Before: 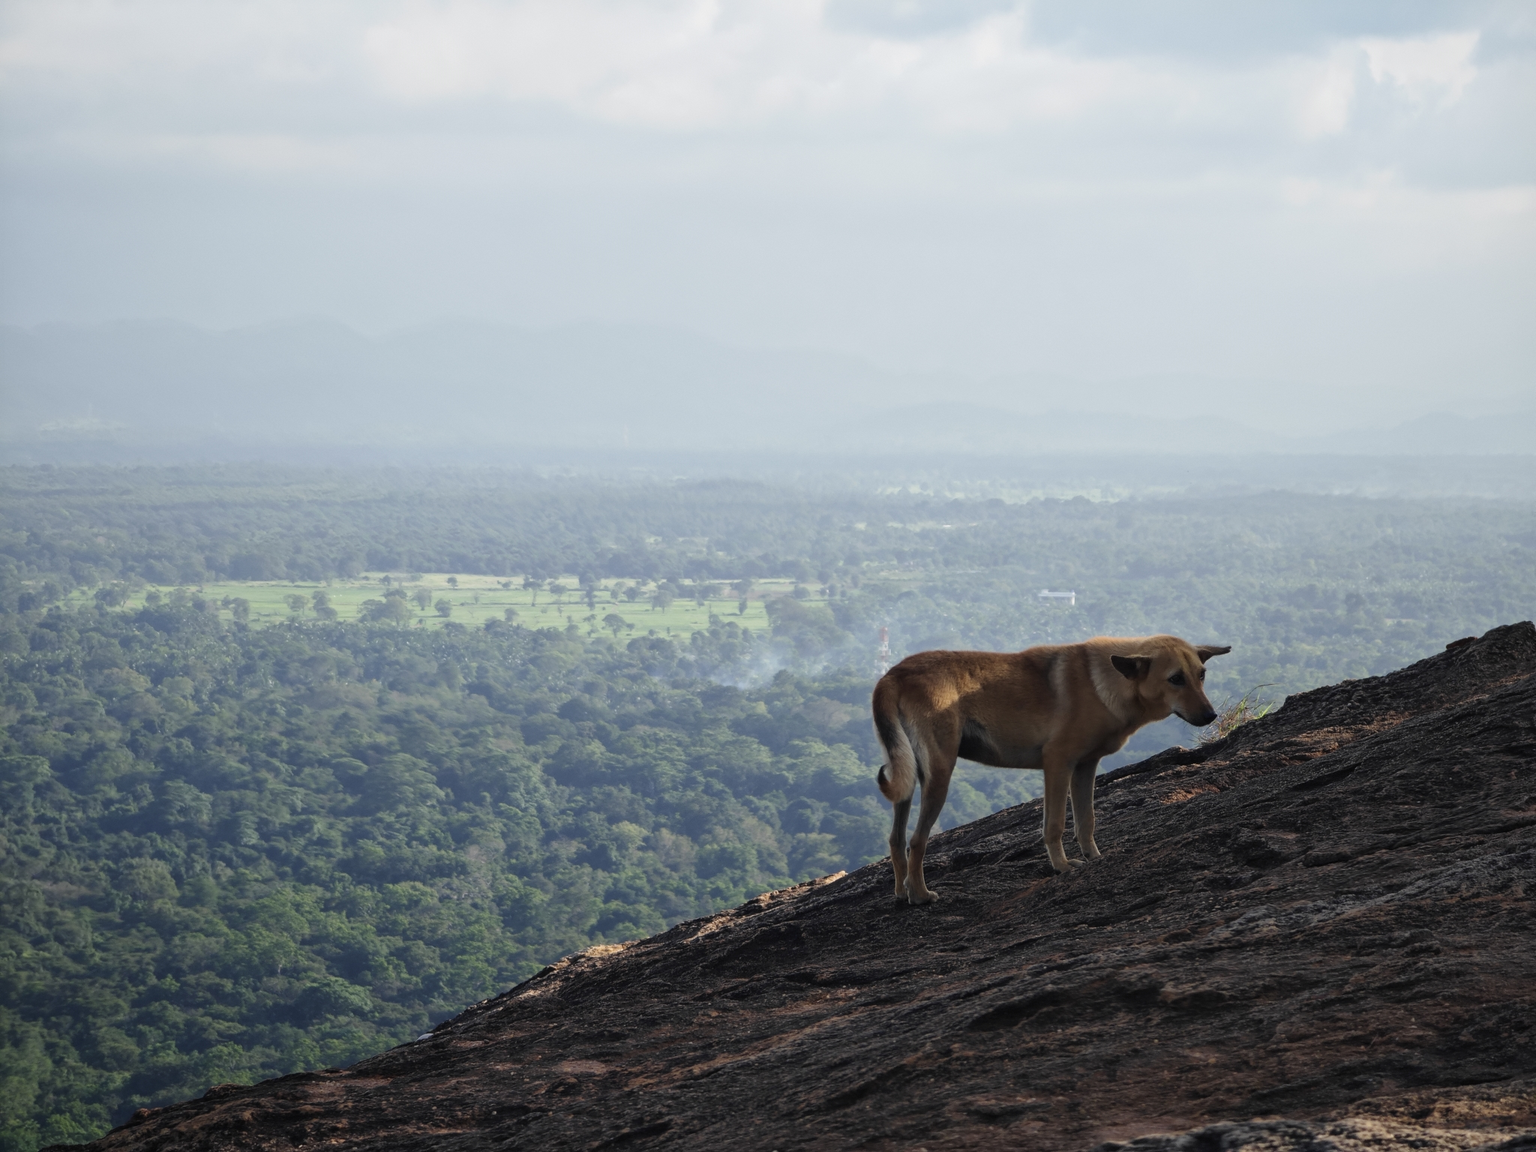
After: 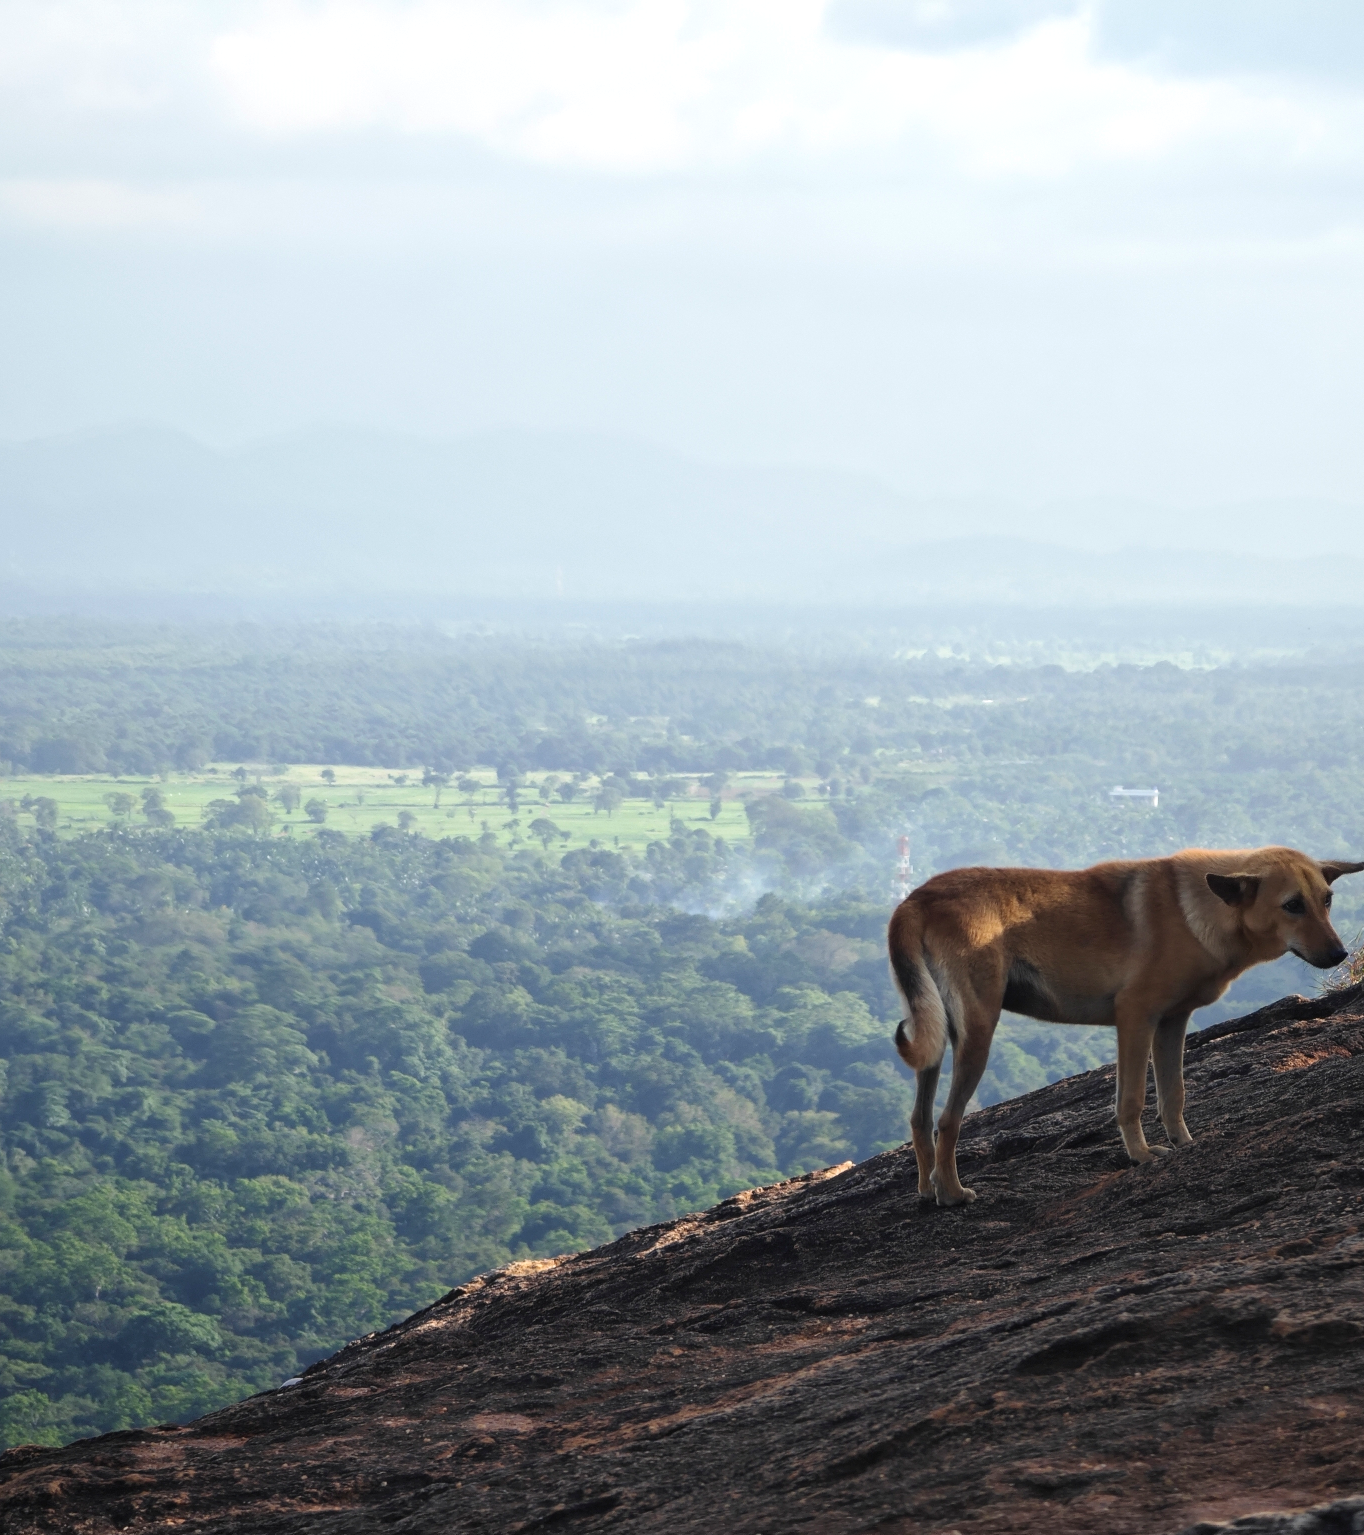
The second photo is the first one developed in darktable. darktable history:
exposure: exposure 0.379 EV, compensate exposure bias true, compensate highlight preservation false
crop and rotate: left 13.454%, right 19.927%
